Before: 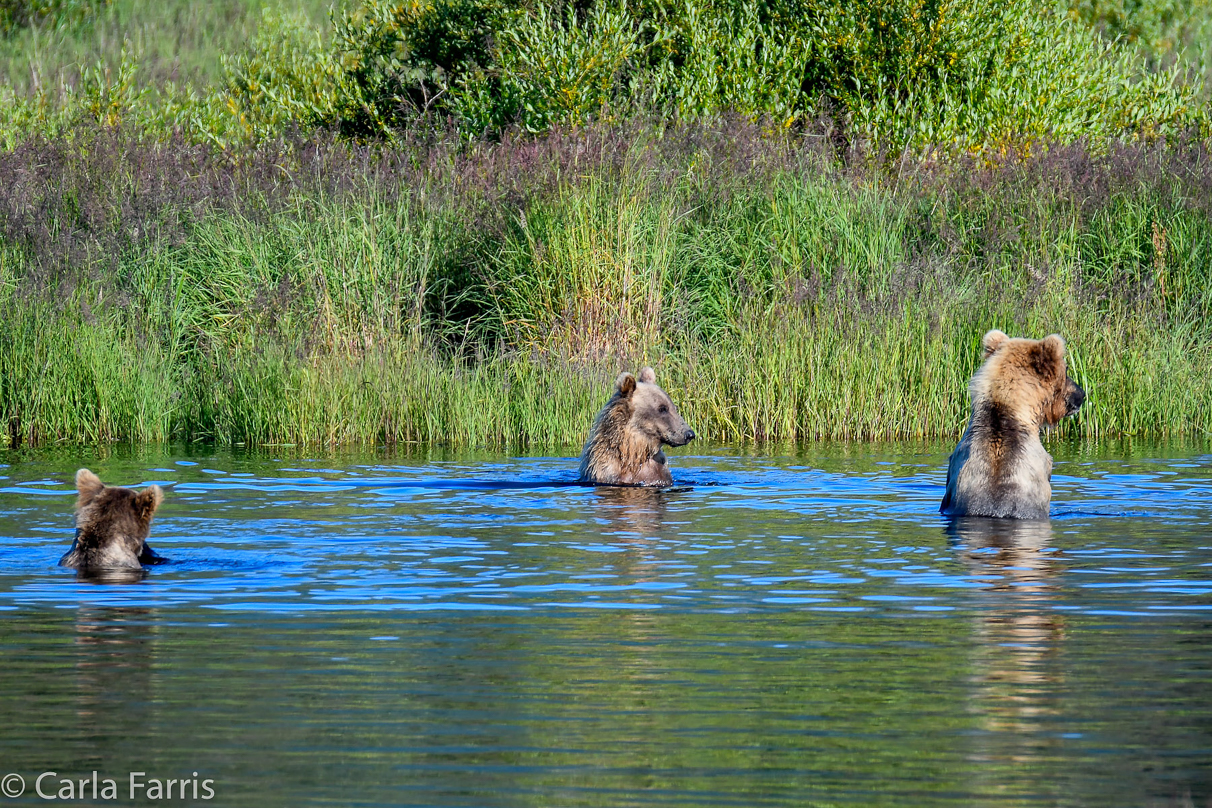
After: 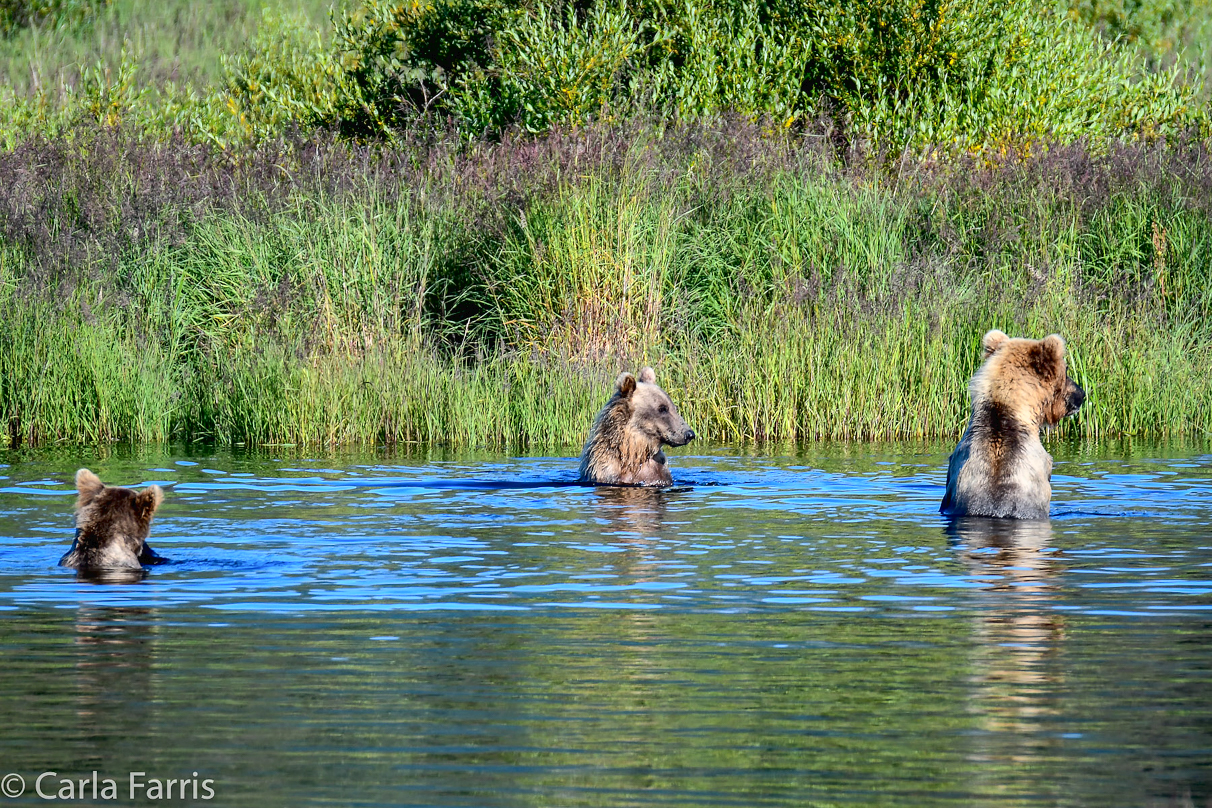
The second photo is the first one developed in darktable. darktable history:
tone curve: curves: ch0 [(0, 0) (0.003, 0.016) (0.011, 0.016) (0.025, 0.016) (0.044, 0.017) (0.069, 0.026) (0.1, 0.044) (0.136, 0.074) (0.177, 0.121) (0.224, 0.183) (0.277, 0.248) (0.335, 0.326) (0.399, 0.413) (0.468, 0.511) (0.543, 0.612) (0.623, 0.717) (0.709, 0.818) (0.801, 0.911) (0.898, 0.979) (1, 1)], color space Lab, independent channels, preserve colors none
shadows and highlights: shadows 40.3, highlights -59.68
